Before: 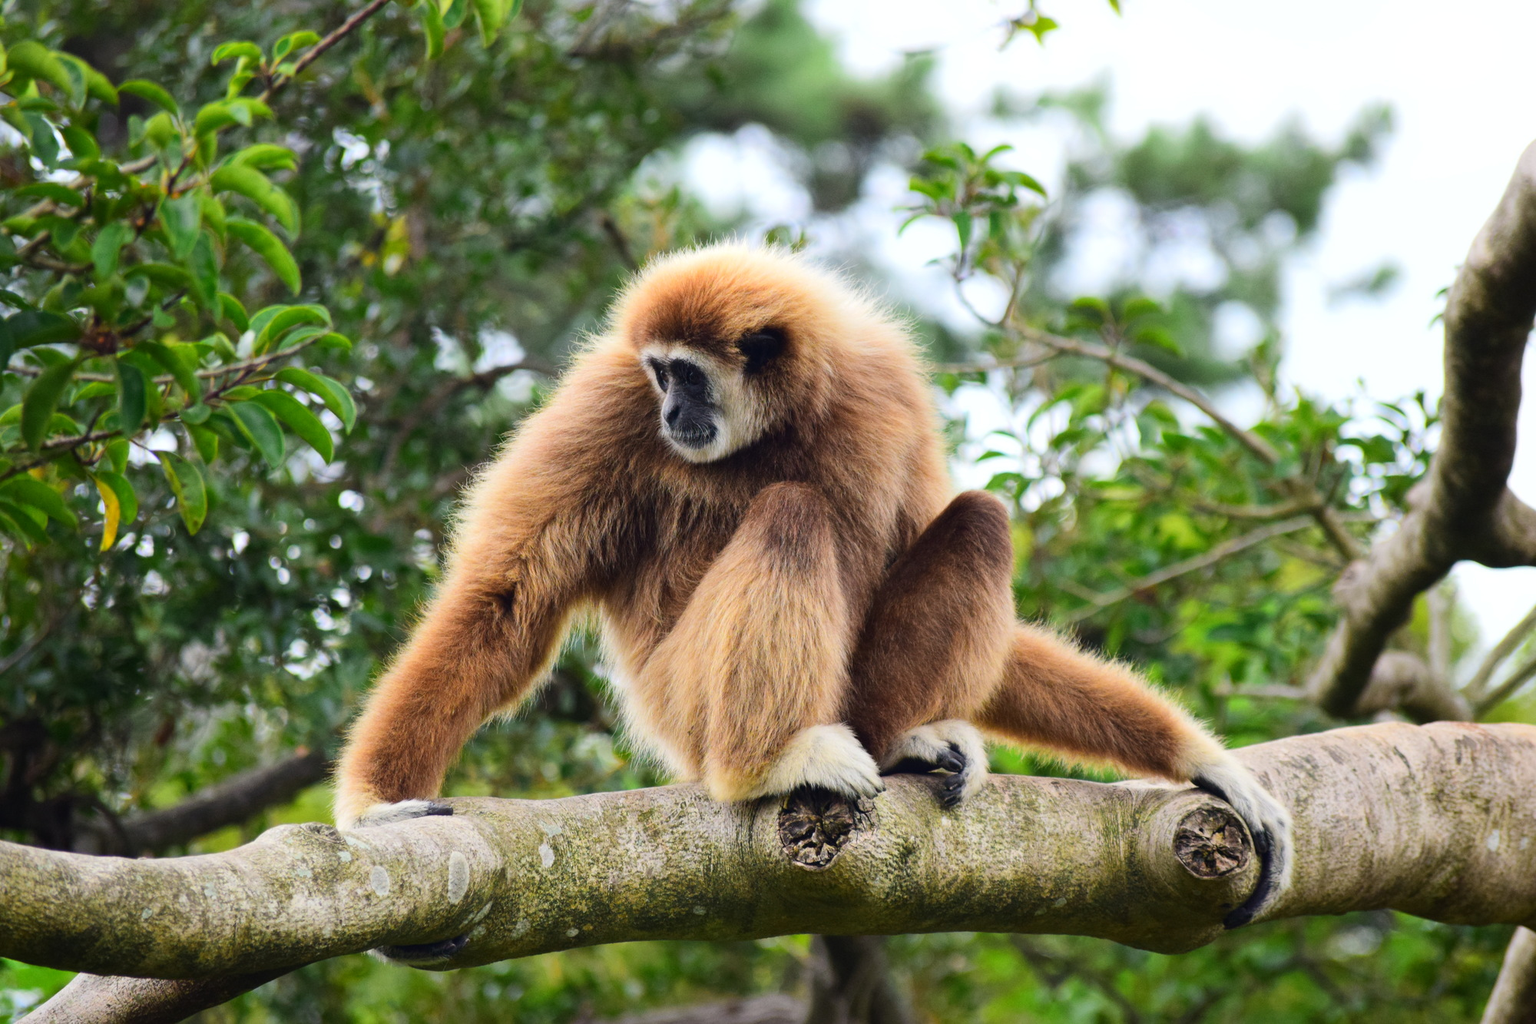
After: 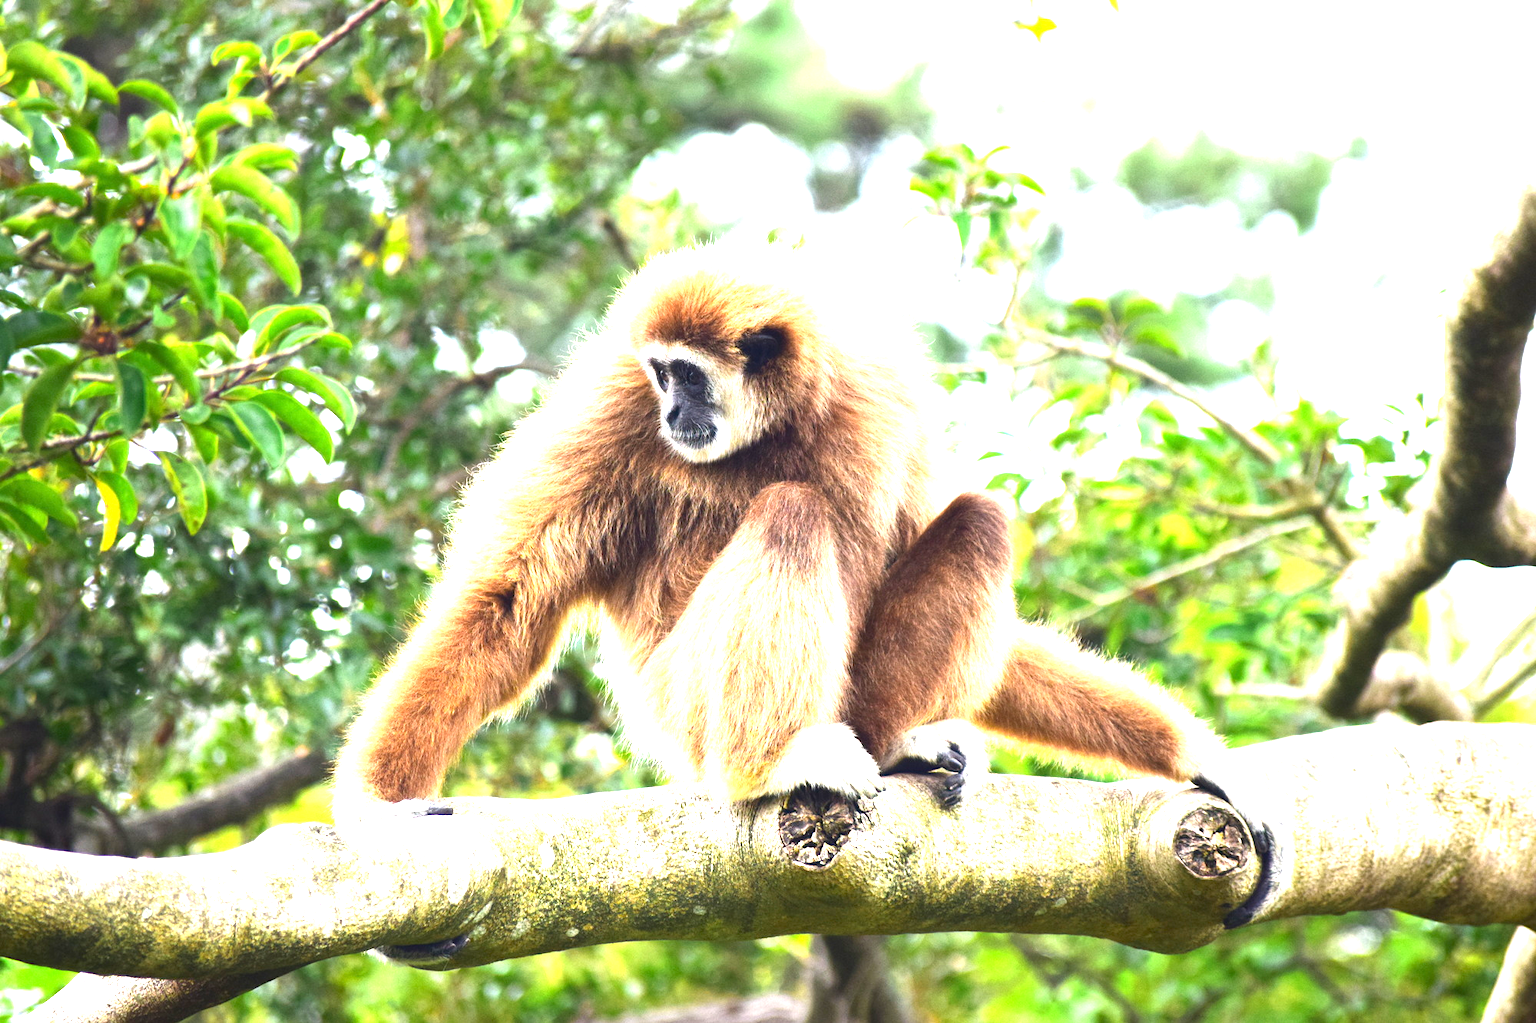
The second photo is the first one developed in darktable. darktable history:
exposure: exposure 2 EV, compensate exposure bias true, compensate highlight preservation false
